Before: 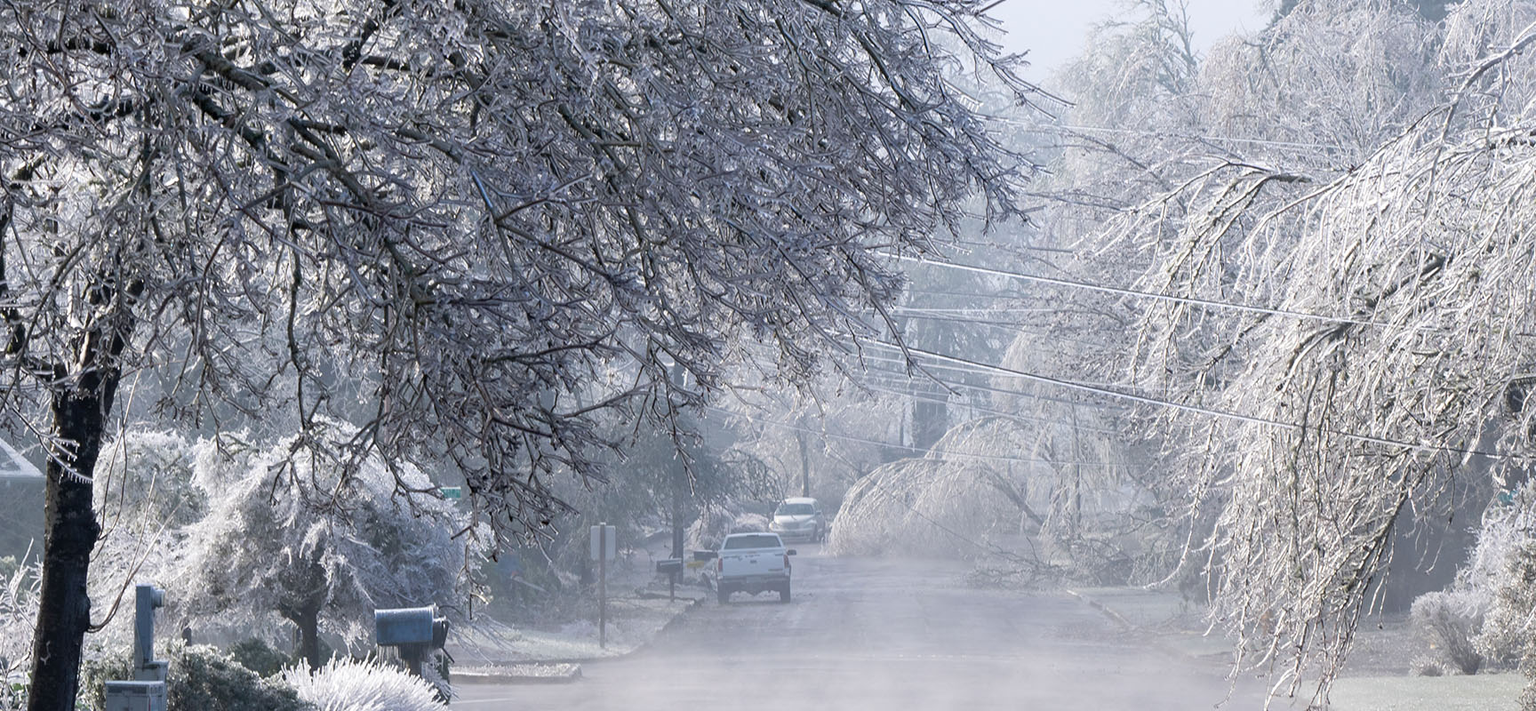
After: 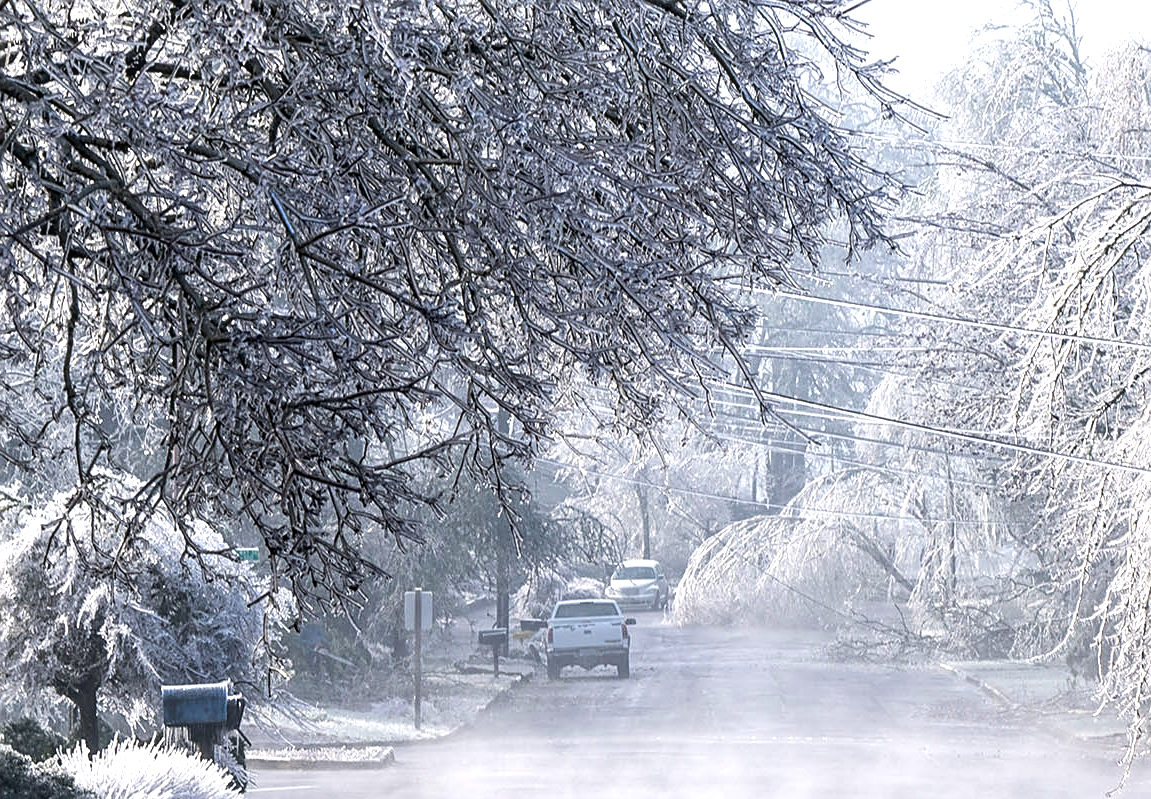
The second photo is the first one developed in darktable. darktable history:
sharpen: on, module defaults
tone equalizer: -8 EV -0.75 EV, -7 EV -0.7 EV, -6 EV -0.6 EV, -5 EV -0.4 EV, -3 EV 0.4 EV, -2 EV 0.6 EV, -1 EV 0.7 EV, +0 EV 0.75 EV, edges refinement/feathering 500, mask exposure compensation -1.57 EV, preserve details no
crop and rotate: left 15.055%, right 18.278%
color zones: curves: ch0 [(0, 0.425) (0.143, 0.422) (0.286, 0.42) (0.429, 0.419) (0.571, 0.419) (0.714, 0.42) (0.857, 0.422) (1, 0.425)]
local contrast: on, module defaults
color balance: contrast fulcrum 17.78%
